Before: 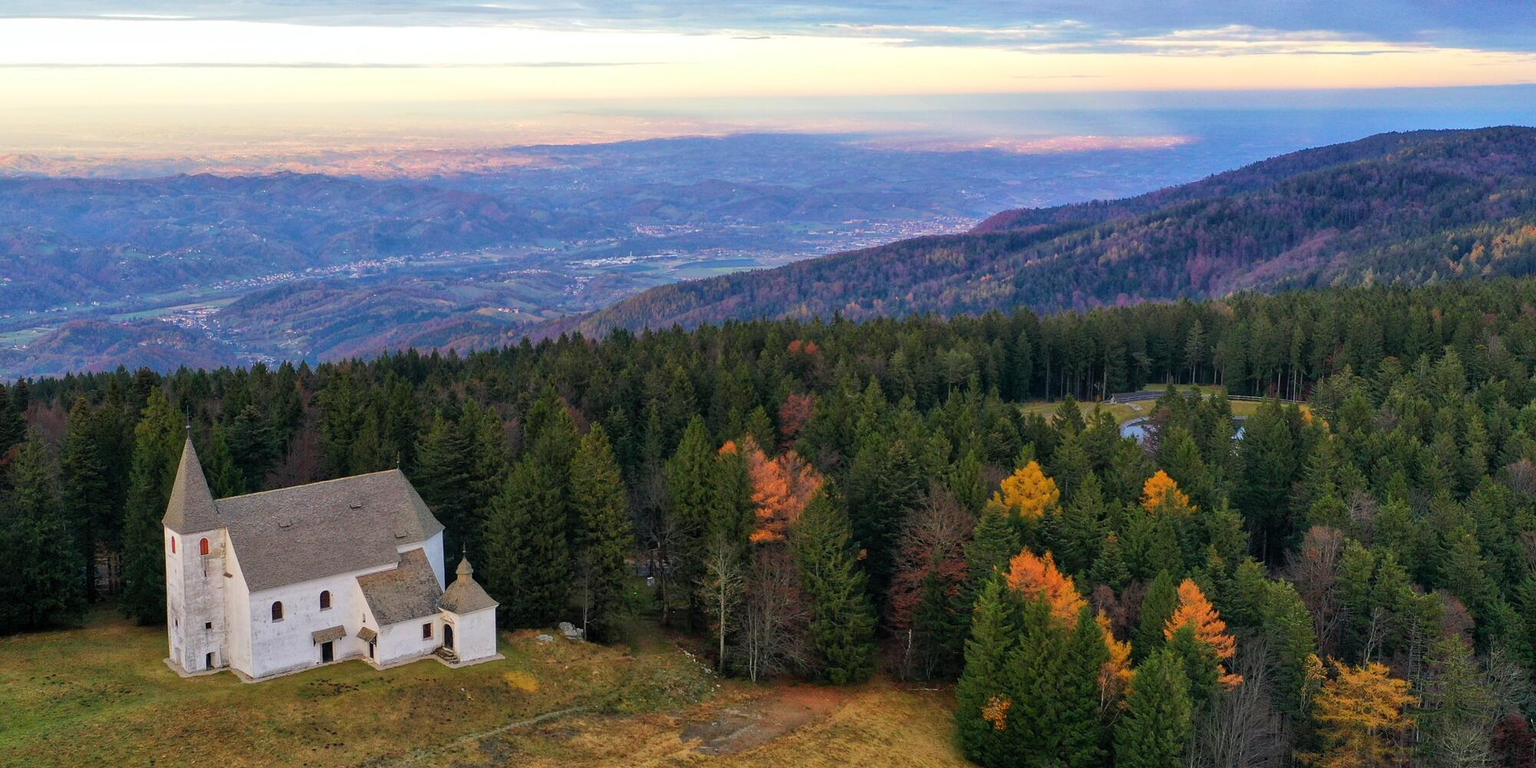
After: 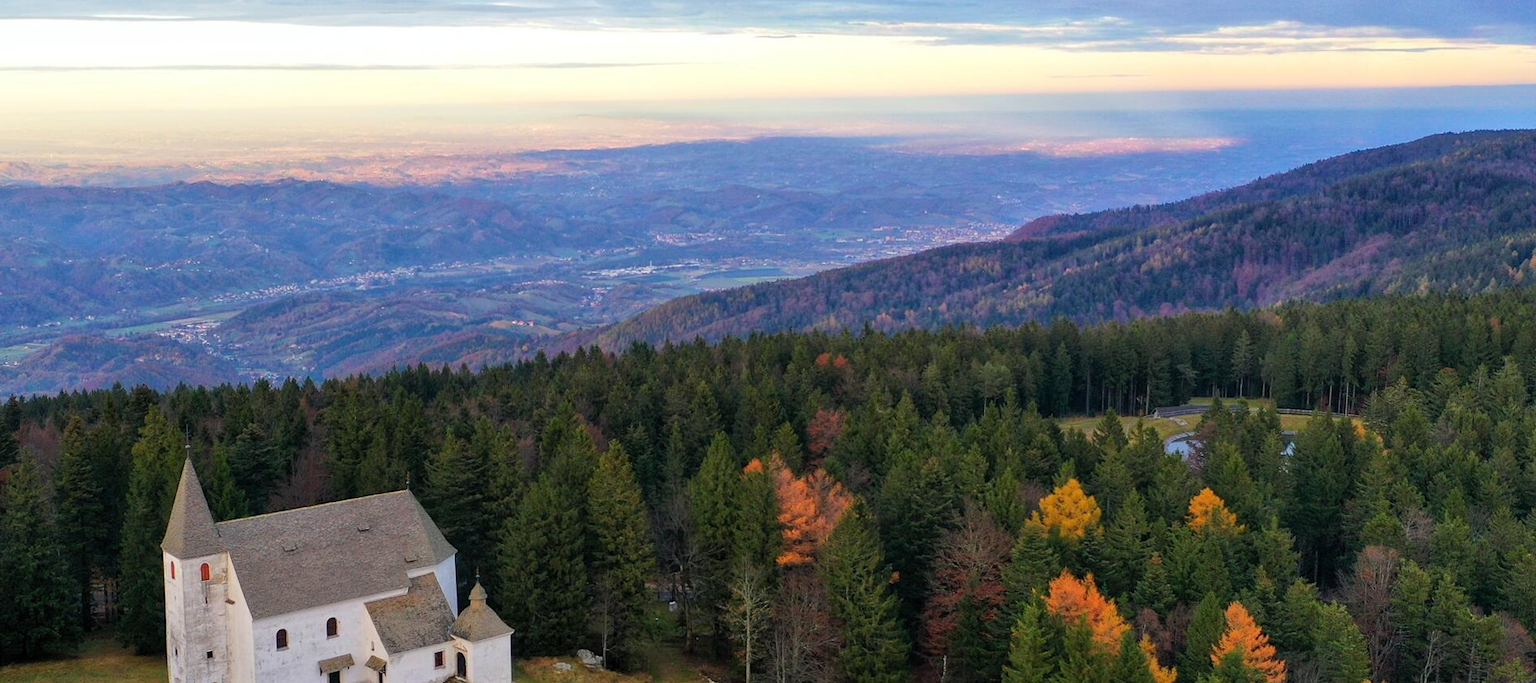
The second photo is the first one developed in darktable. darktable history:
crop and rotate: angle 0.234°, left 0.22%, right 3.537%, bottom 14.206%
